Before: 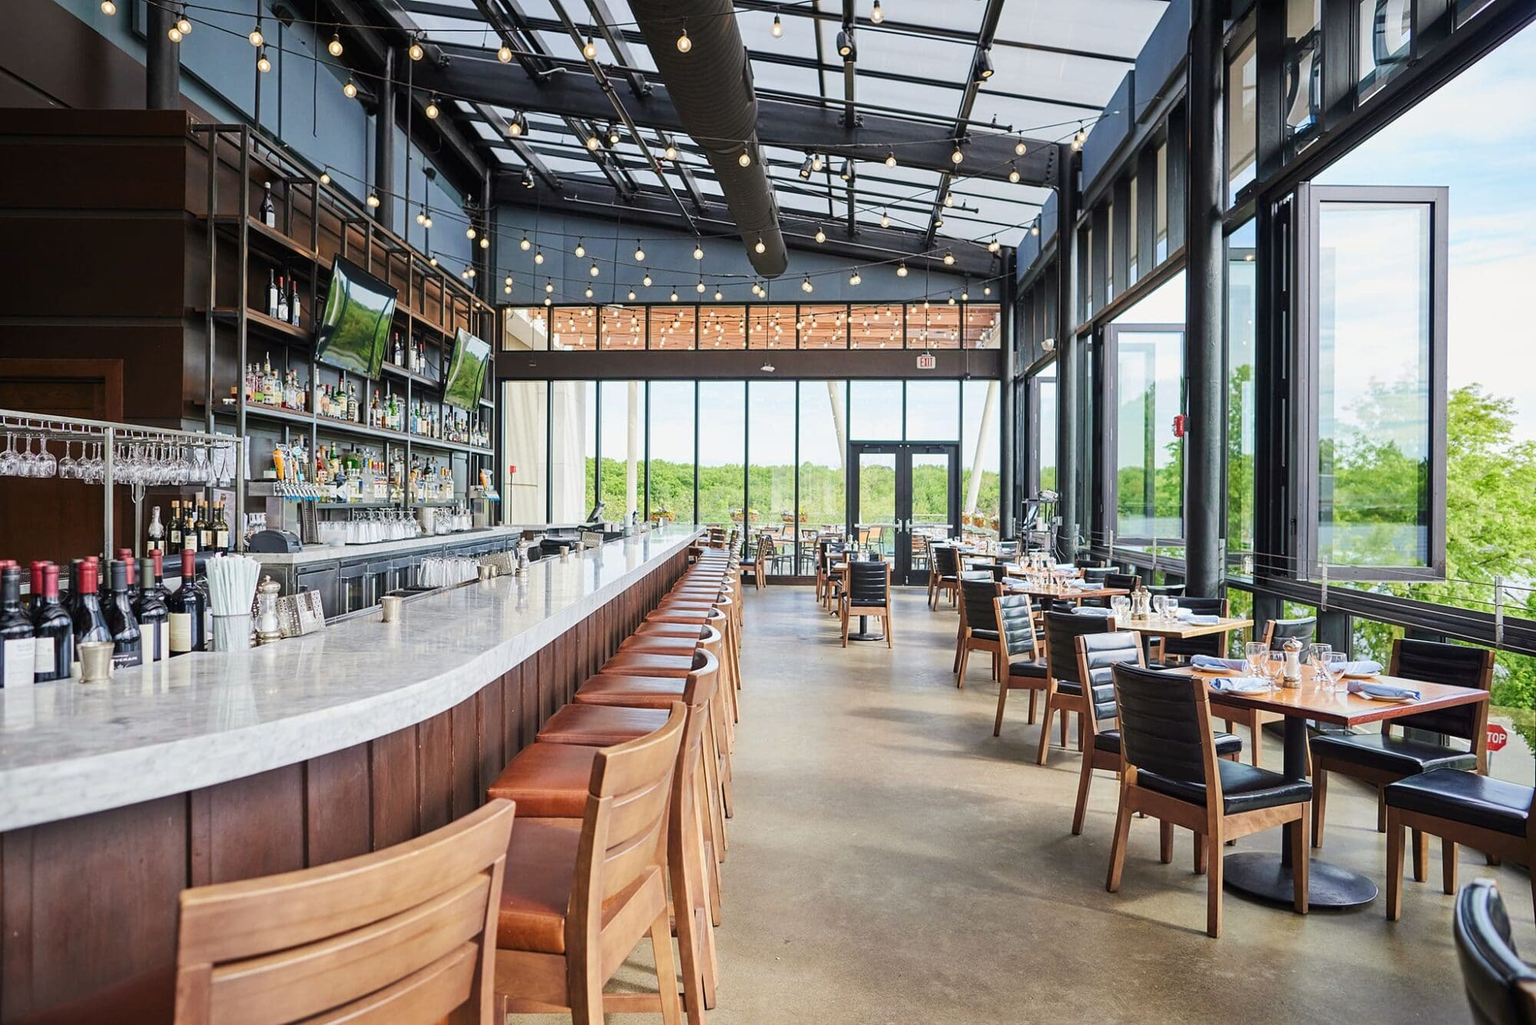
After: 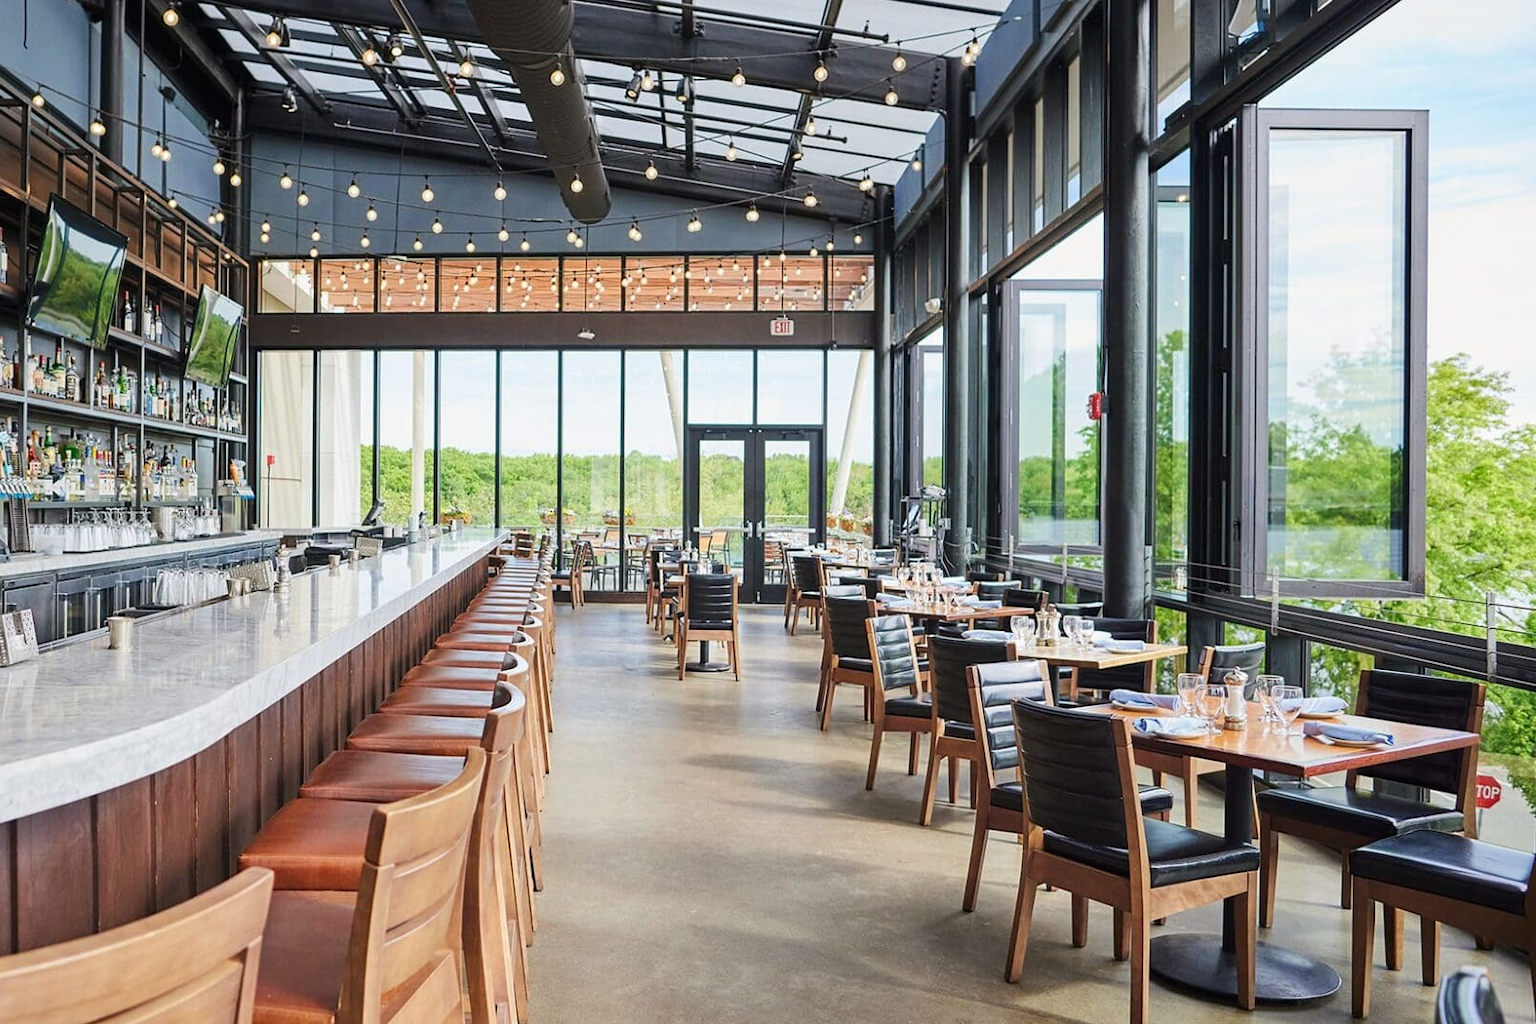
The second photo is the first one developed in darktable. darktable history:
white balance: emerald 1
crop: left 19.159%, top 9.58%, bottom 9.58%
